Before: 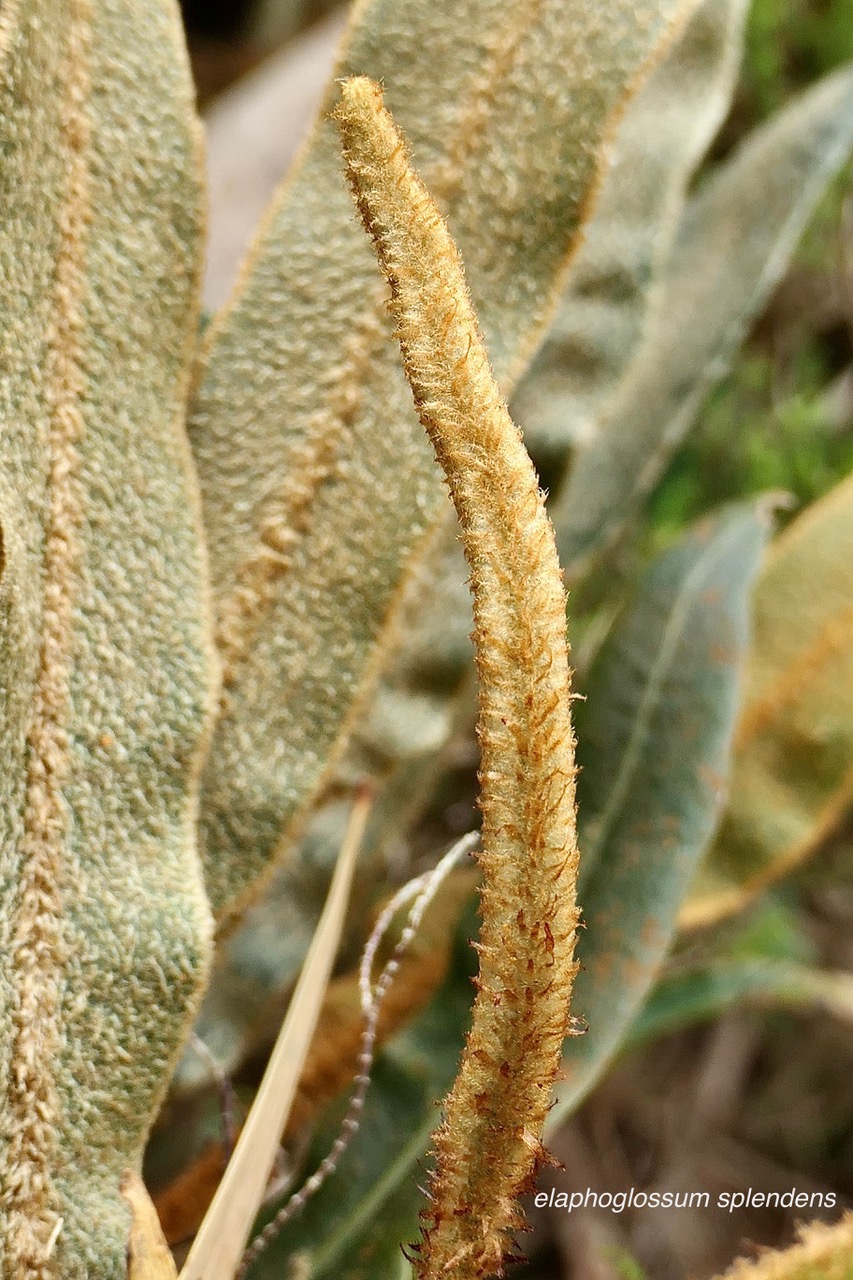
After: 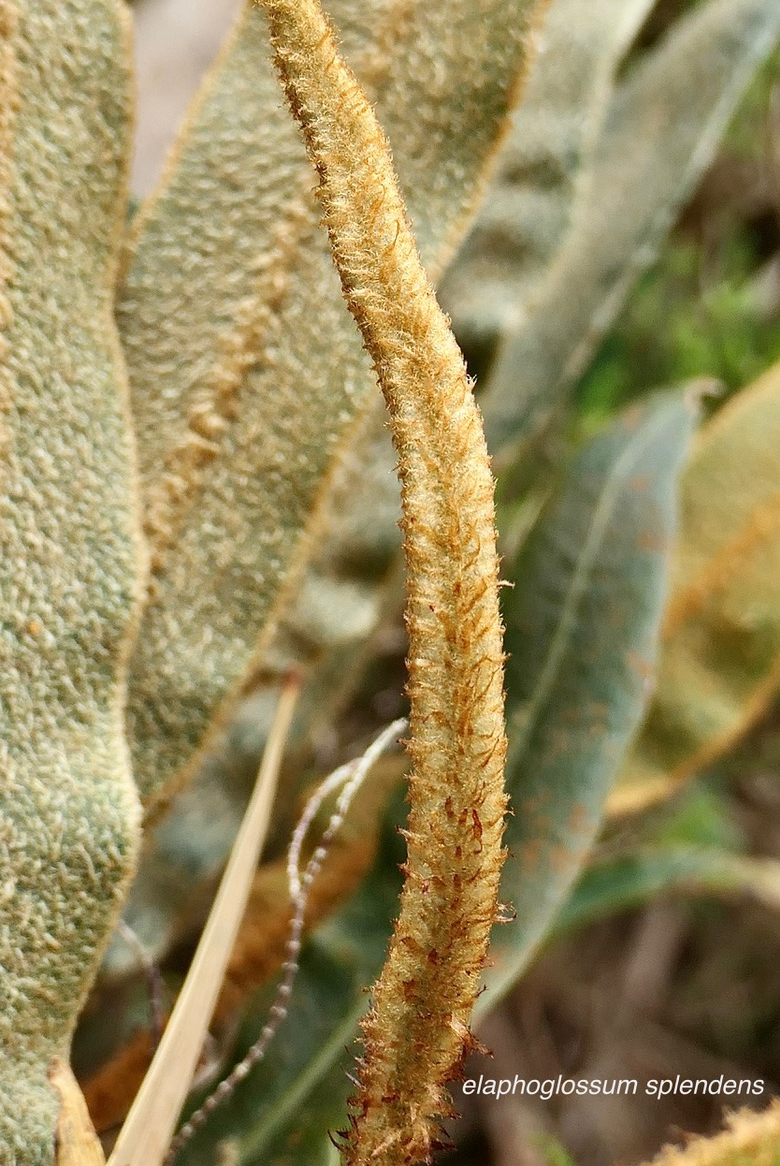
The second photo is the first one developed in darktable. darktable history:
crop and rotate: left 8.45%, top 8.905%
